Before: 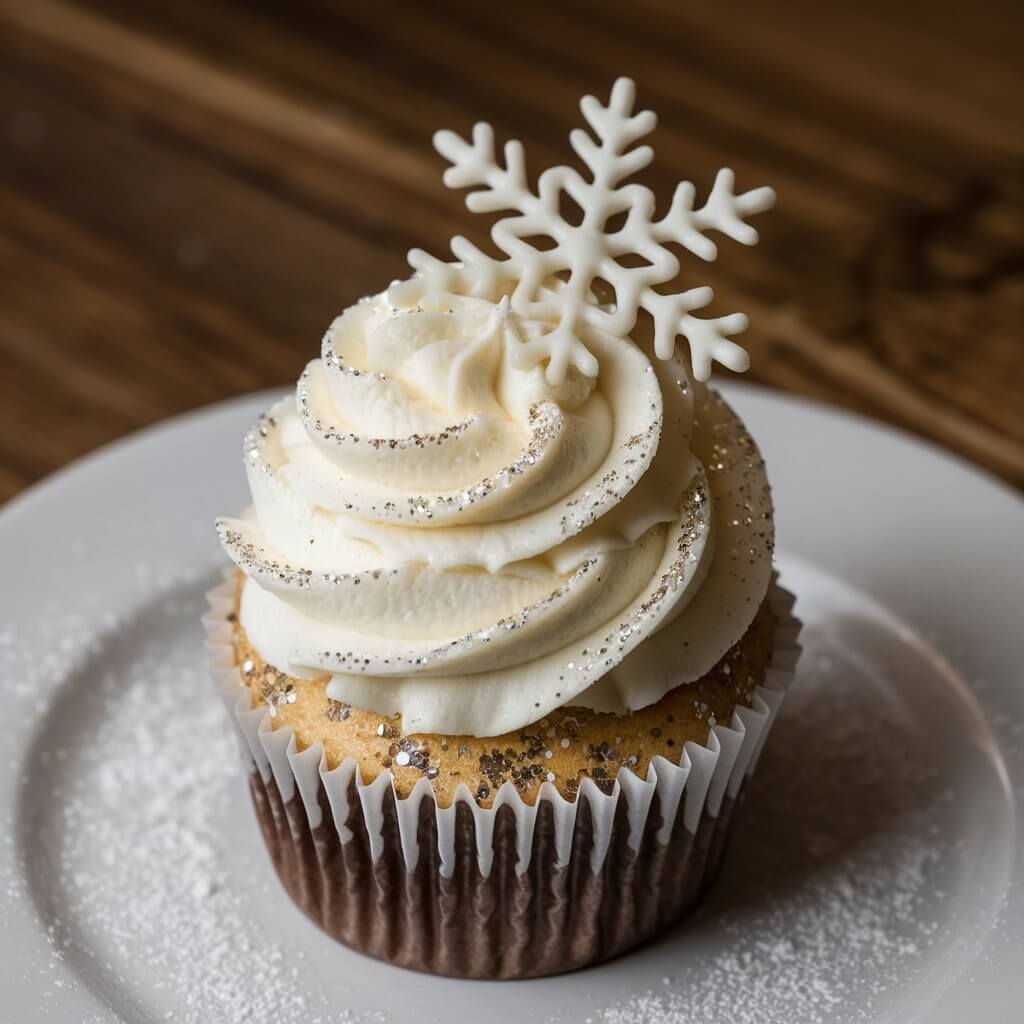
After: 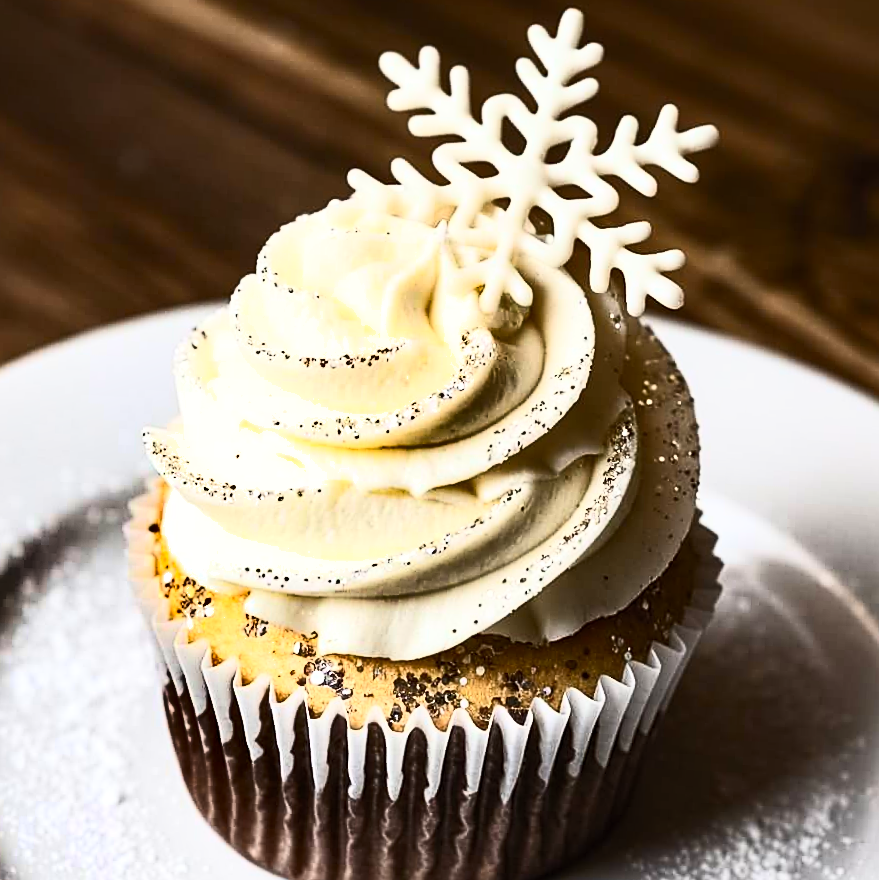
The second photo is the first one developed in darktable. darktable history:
crop and rotate: angle -2.92°, left 5.051%, top 5.22%, right 4.76%, bottom 4.565%
shadows and highlights: shadows 24.44, highlights -78.69, highlights color adjustment 56.72%, soften with gaussian
sharpen: amount 0.542
tone equalizer: -8 EV -0.377 EV, -7 EV -0.398 EV, -6 EV -0.334 EV, -5 EV -0.211 EV, -3 EV 0.223 EV, -2 EV 0.311 EV, -1 EV 0.373 EV, +0 EV 0.427 EV
contrast brightness saturation: contrast 0.606, brightness 0.345, saturation 0.147
